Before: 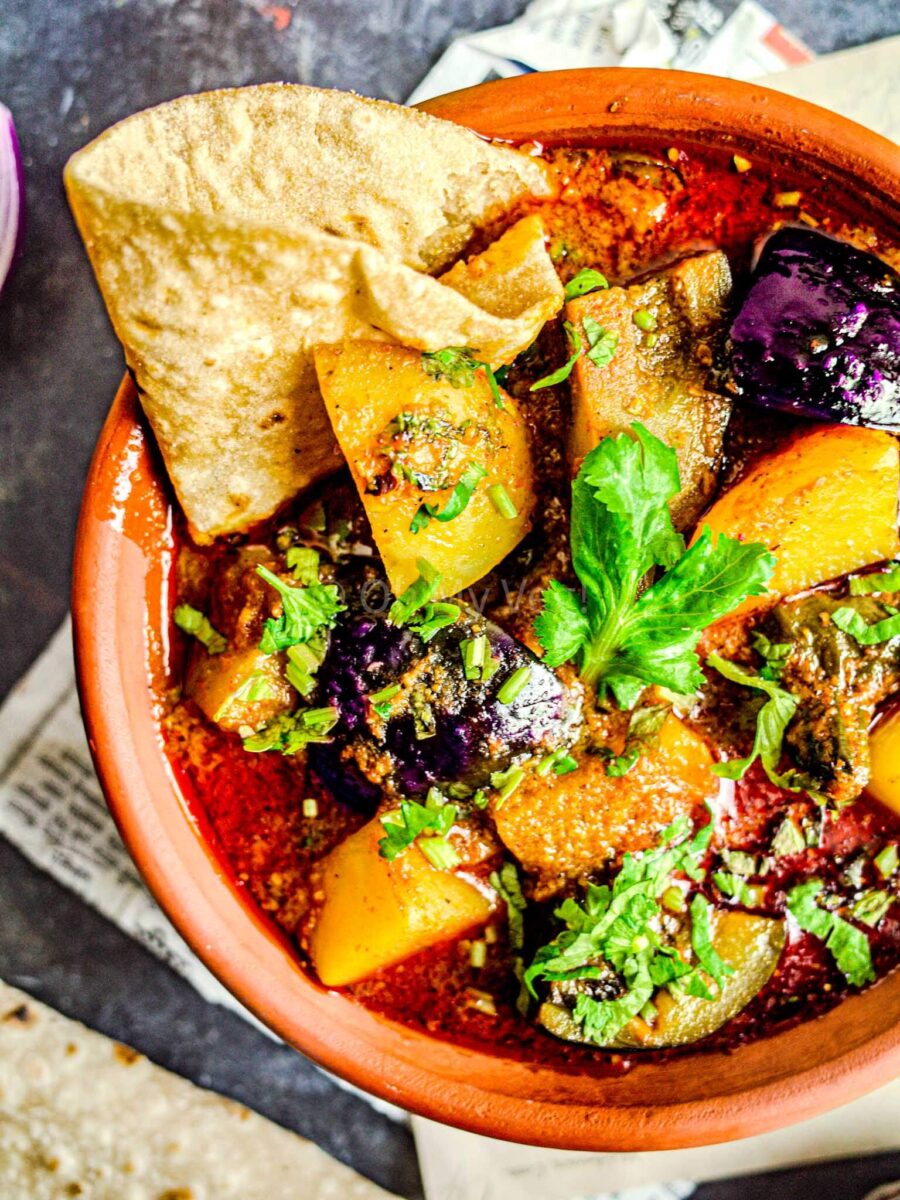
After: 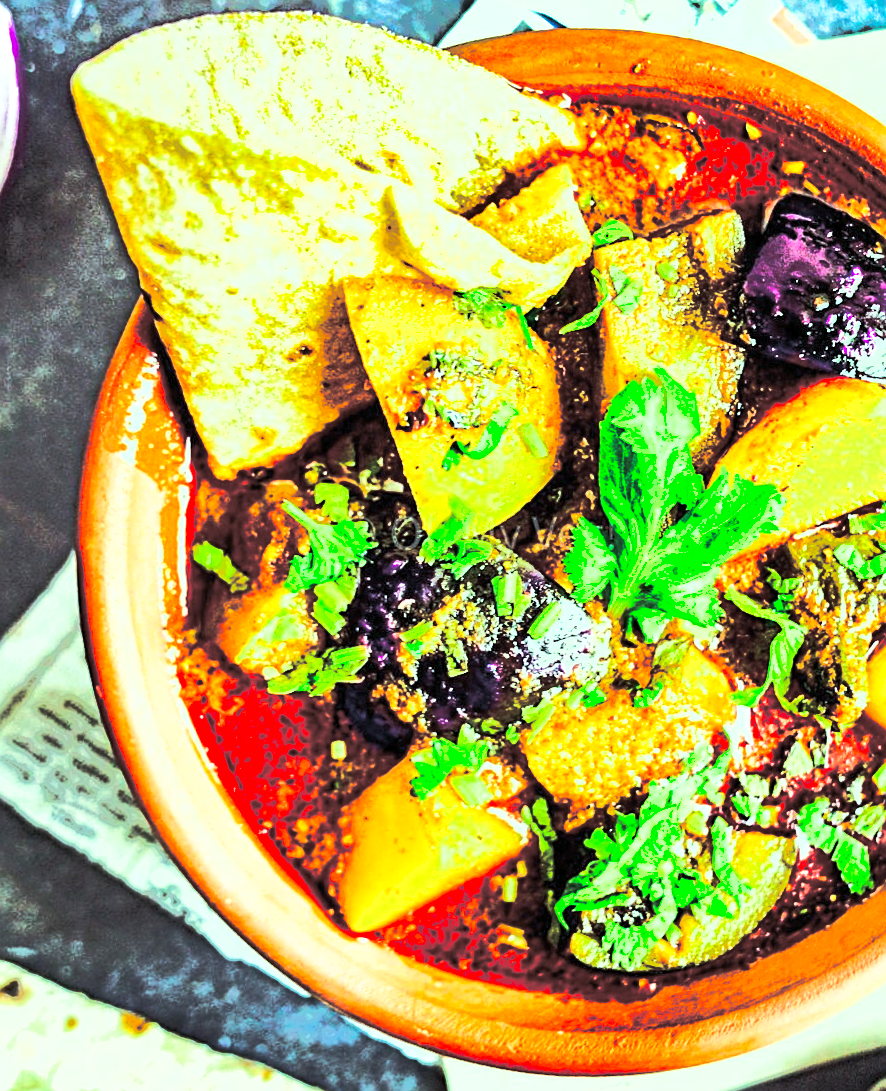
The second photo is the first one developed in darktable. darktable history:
shadows and highlights: low approximation 0.01, soften with gaussian
tone equalizer: -7 EV -0.63 EV, -6 EV 1 EV, -5 EV -0.45 EV, -4 EV 0.43 EV, -3 EV 0.41 EV, -2 EV 0.15 EV, -1 EV -0.15 EV, +0 EV -0.39 EV, smoothing diameter 25%, edges refinement/feathering 10, preserve details guided filter
exposure: exposure 1.137 EV, compensate highlight preservation false
split-toning: shadows › hue 43.2°, shadows › saturation 0, highlights › hue 50.4°, highlights › saturation 1
color balance rgb: shadows lift › chroma 7.23%, shadows lift › hue 246.48°, highlights gain › chroma 5.38%, highlights gain › hue 196.93°, white fulcrum 1 EV
sharpen: on, module defaults
rotate and perspective: rotation -0.013°, lens shift (vertical) -0.027, lens shift (horizontal) 0.178, crop left 0.016, crop right 0.989, crop top 0.082, crop bottom 0.918
contrast brightness saturation: contrast 0.23, brightness 0.1, saturation 0.29
